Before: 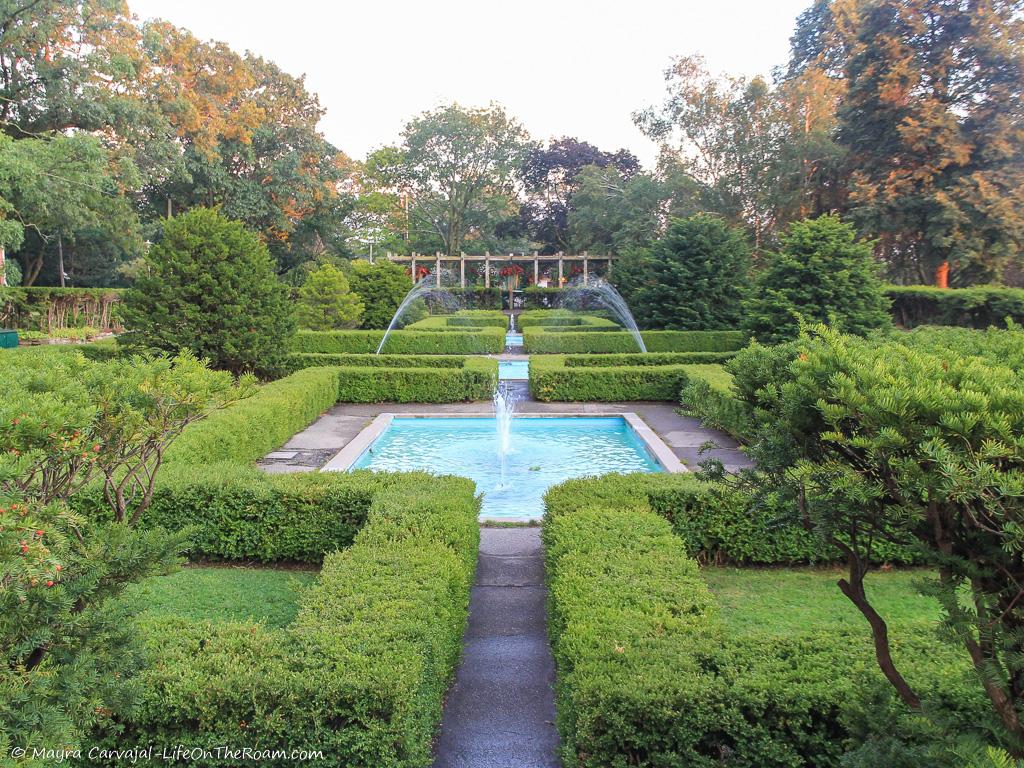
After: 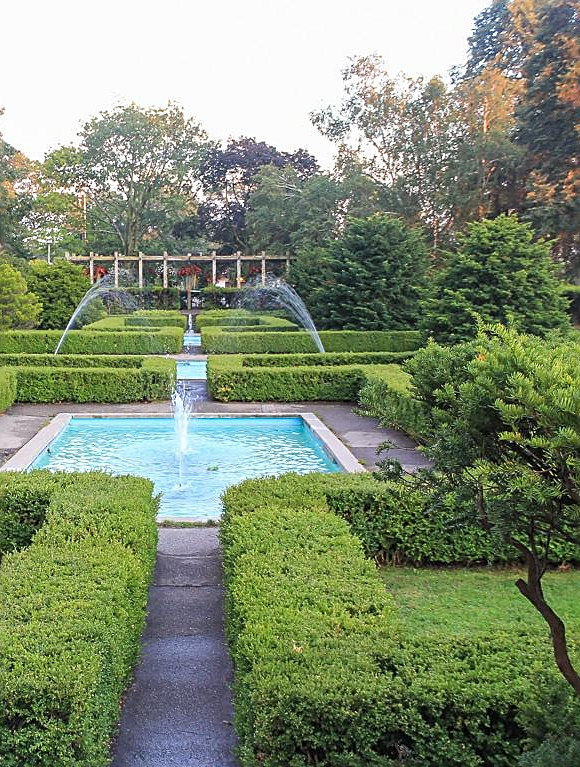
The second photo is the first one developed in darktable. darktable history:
crop: left 31.458%, top 0%, right 11.876%
sharpen: amount 0.575
